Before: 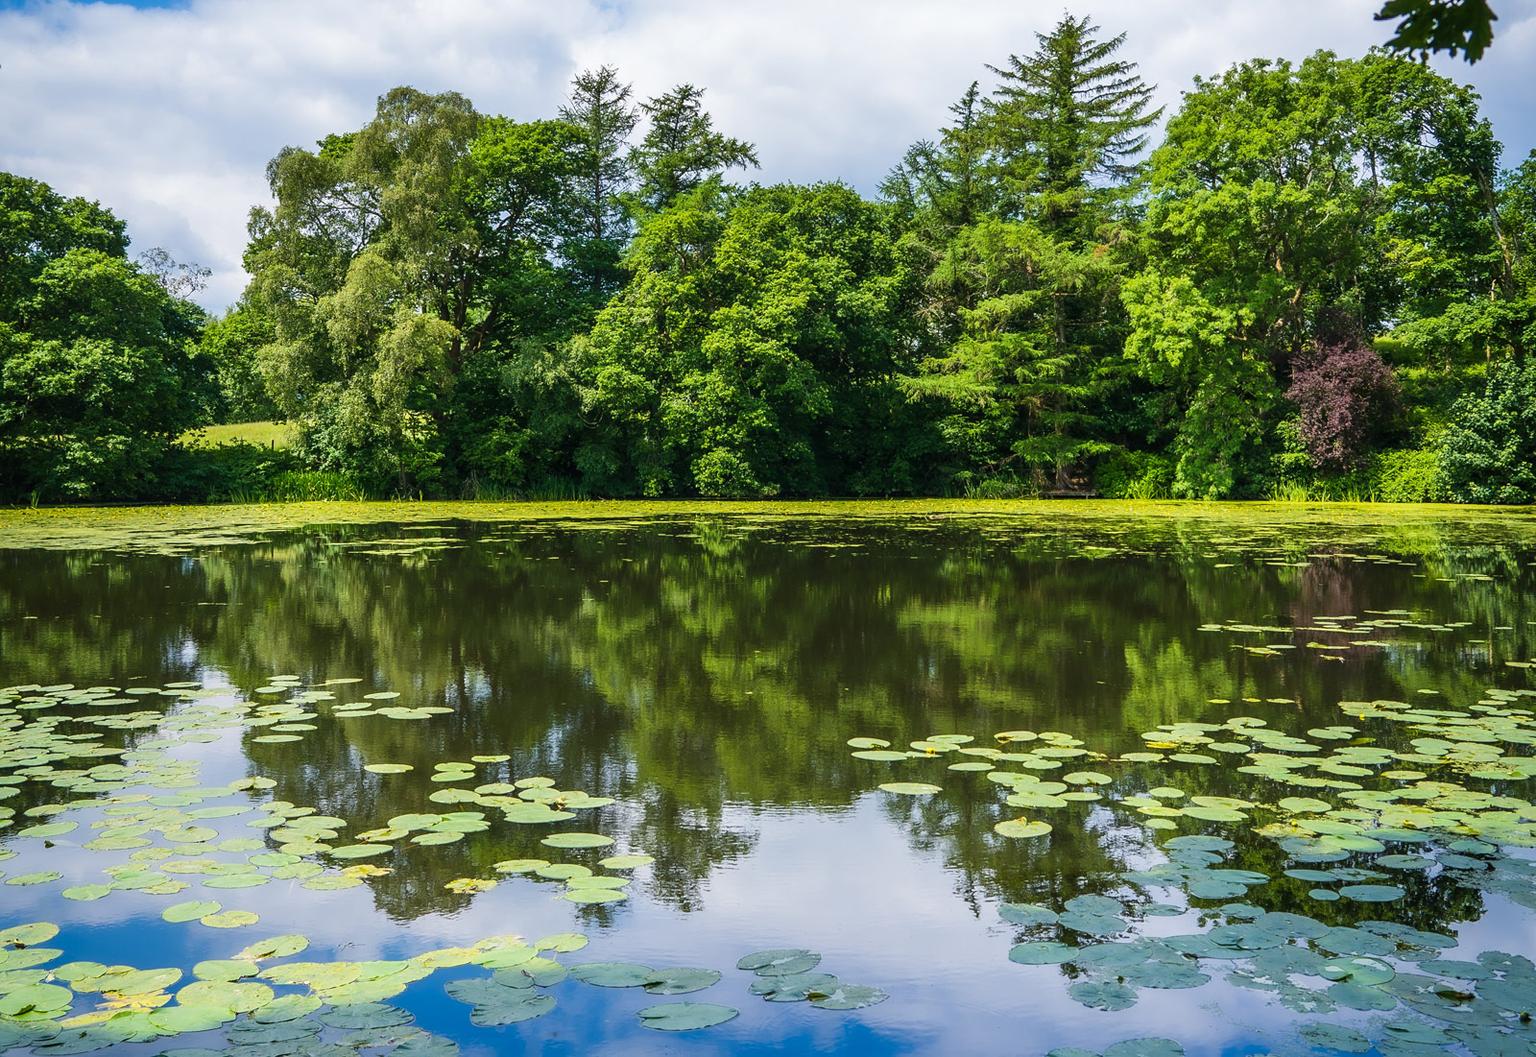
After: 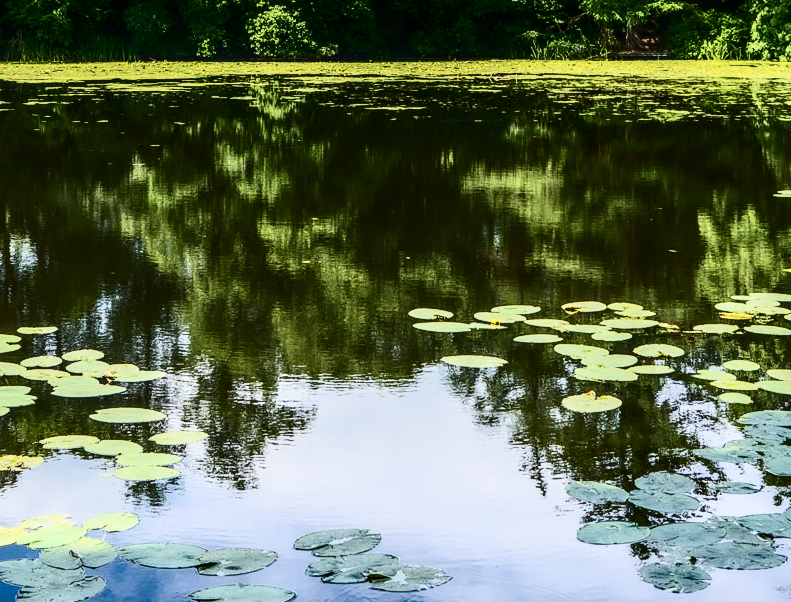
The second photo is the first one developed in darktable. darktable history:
local contrast: on, module defaults
contrast brightness saturation: contrast 0.5, saturation -0.1
crop: left 29.672%, top 41.786%, right 20.851%, bottom 3.487%
